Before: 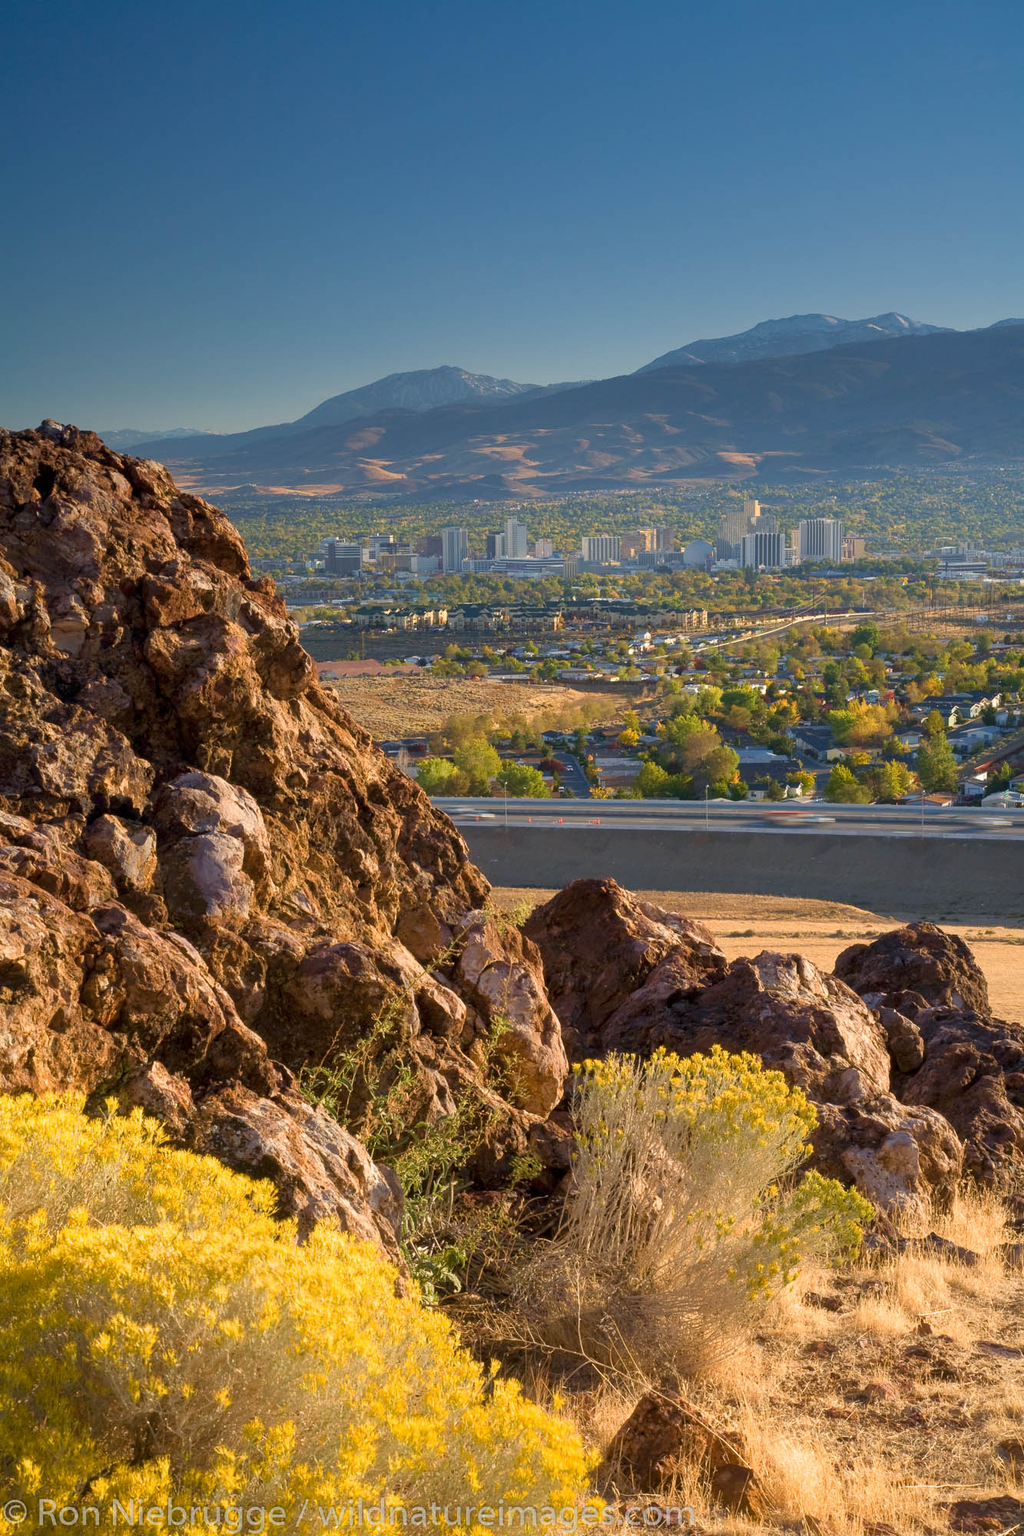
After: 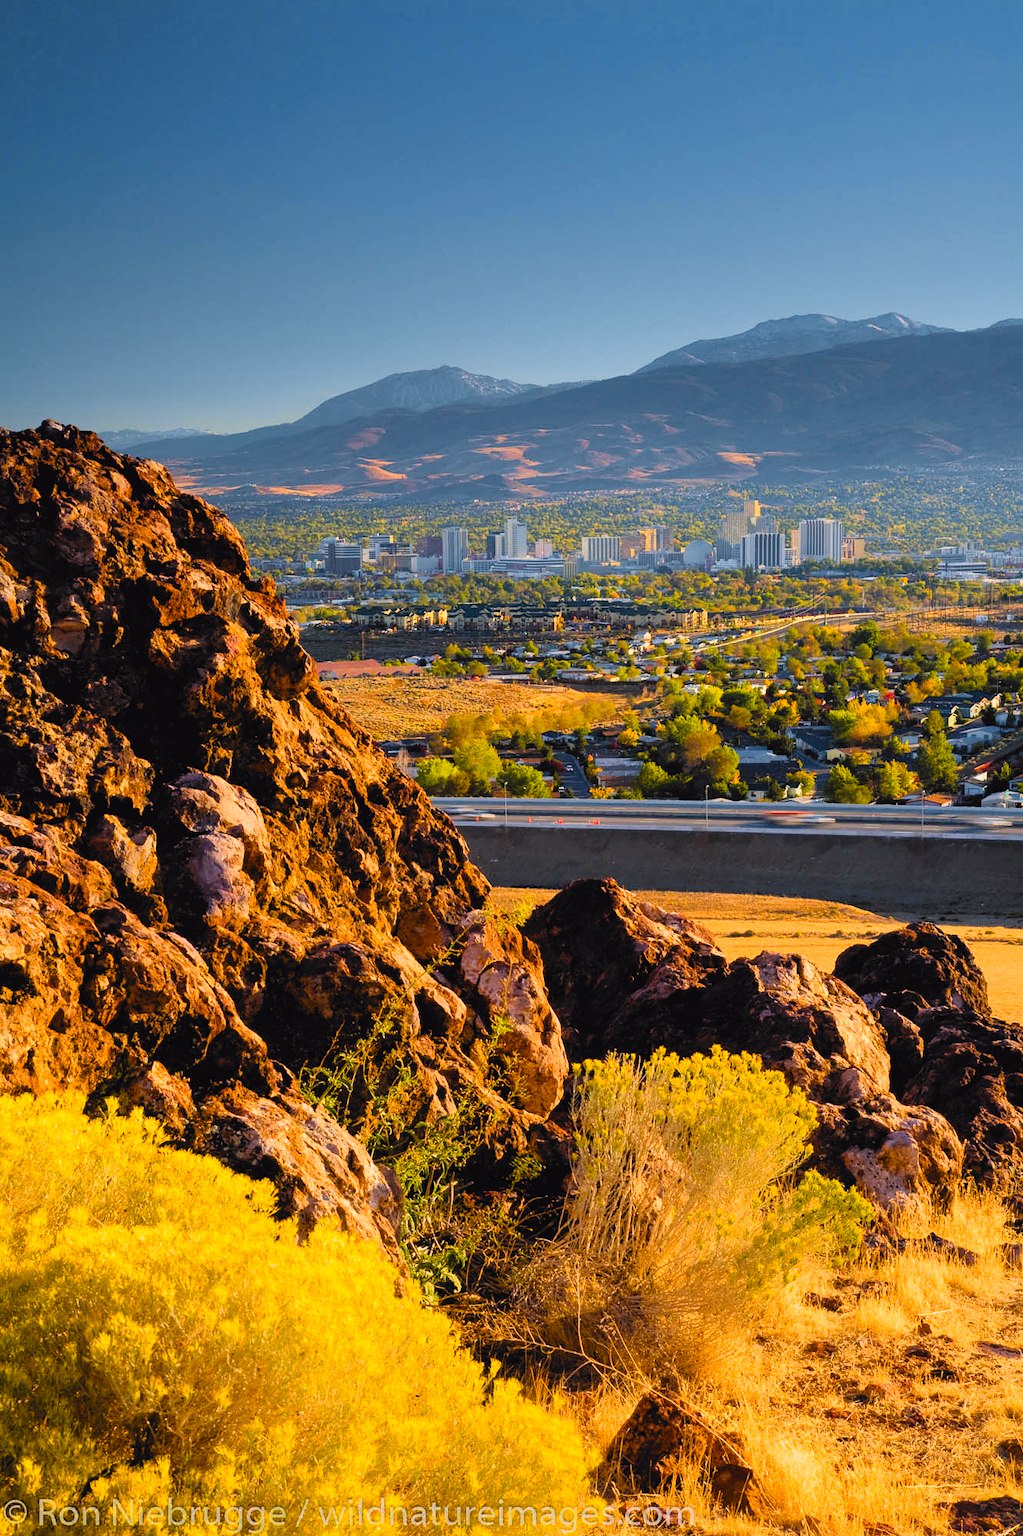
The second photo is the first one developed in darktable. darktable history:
filmic rgb: black relative exposure -5.07 EV, white relative exposure 3.5 EV, threshold 3.03 EV, hardness 3.17, contrast 1.401, highlights saturation mix -29.58%, color science v6 (2022), enable highlight reconstruction true
color balance rgb: linear chroma grading › global chroma 14.655%, perceptual saturation grading › global saturation 24.993%, perceptual brilliance grading › global brilliance 1.323%, perceptual brilliance grading › highlights -3.701%
levels: levels [0.018, 0.493, 1]
tone curve: curves: ch0 [(0, 0.036) (0.119, 0.115) (0.461, 0.479) (0.715, 0.767) (0.817, 0.865) (1, 0.998)]; ch1 [(0, 0) (0.377, 0.416) (0.44, 0.461) (0.487, 0.49) (0.514, 0.525) (0.538, 0.561) (0.67, 0.713) (1, 1)]; ch2 [(0, 0) (0.38, 0.405) (0.463, 0.445) (0.492, 0.486) (0.529, 0.533) (0.578, 0.59) (0.653, 0.698) (1, 1)], color space Lab, independent channels, preserve colors none
